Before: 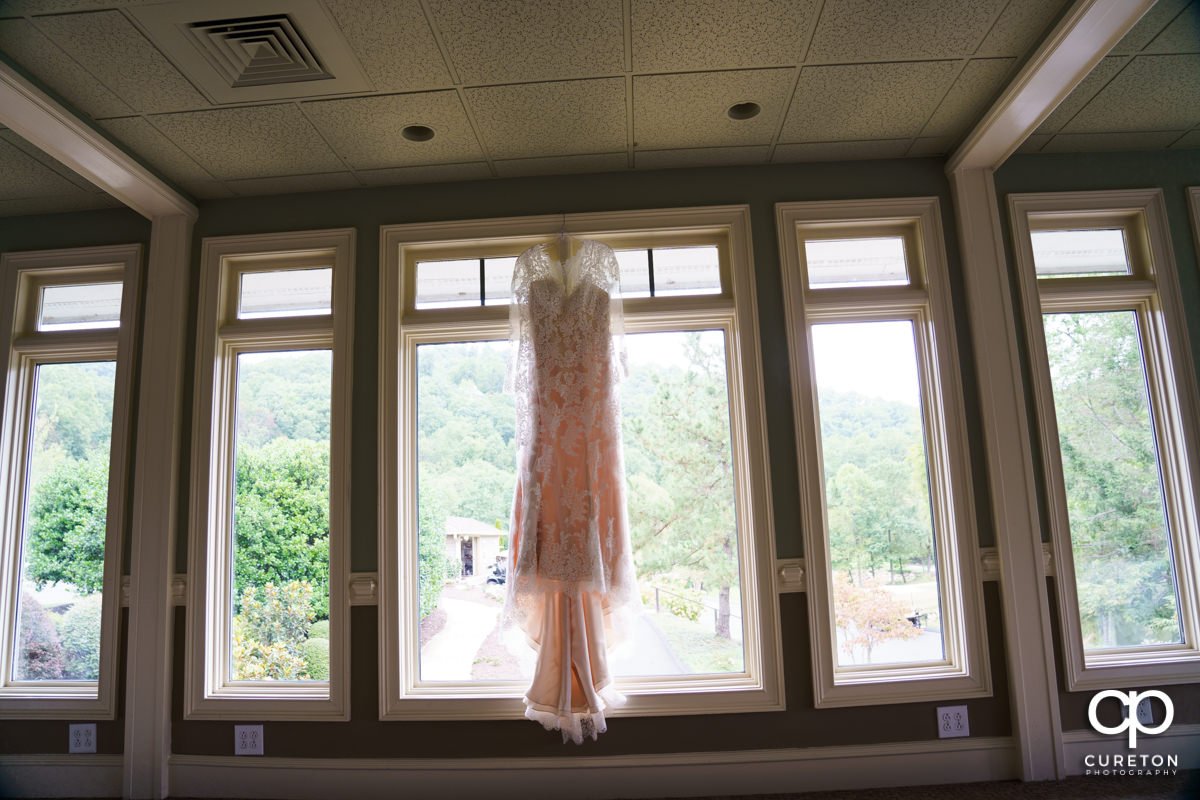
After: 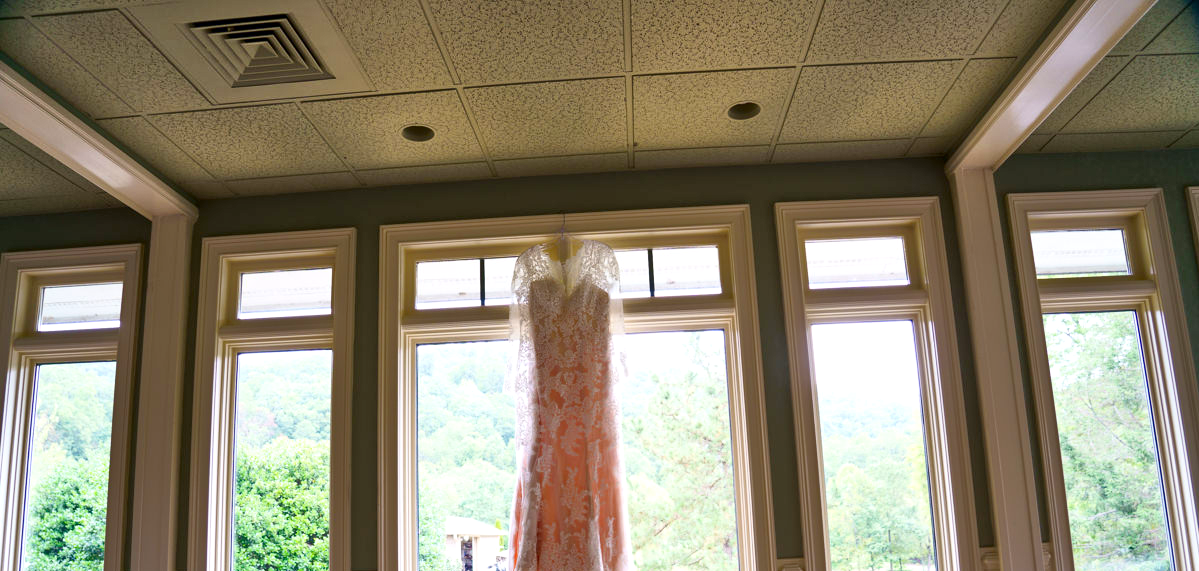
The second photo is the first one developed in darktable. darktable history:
tone equalizer: -7 EV 0.146 EV, -6 EV 0.583 EV, -5 EV 1.14 EV, -4 EV 1.34 EV, -3 EV 1.16 EV, -2 EV 0.6 EV, -1 EV 0.167 EV
crop: right 0.001%, bottom 28.575%
exposure: exposure 0.217 EV, compensate highlight preservation false
contrast brightness saturation: contrast 0.189, brightness -0.106, saturation 0.211
